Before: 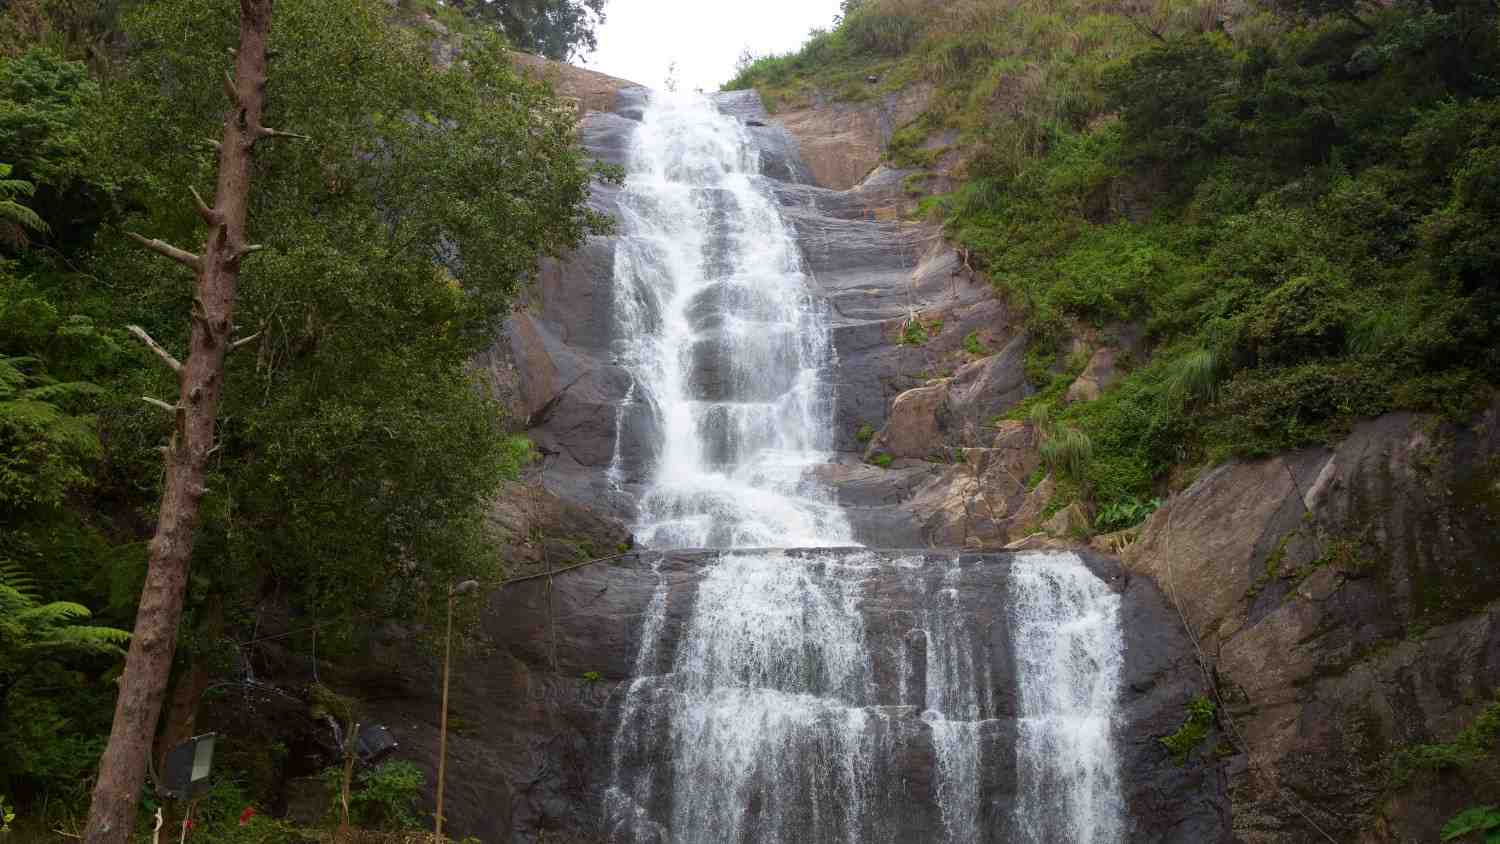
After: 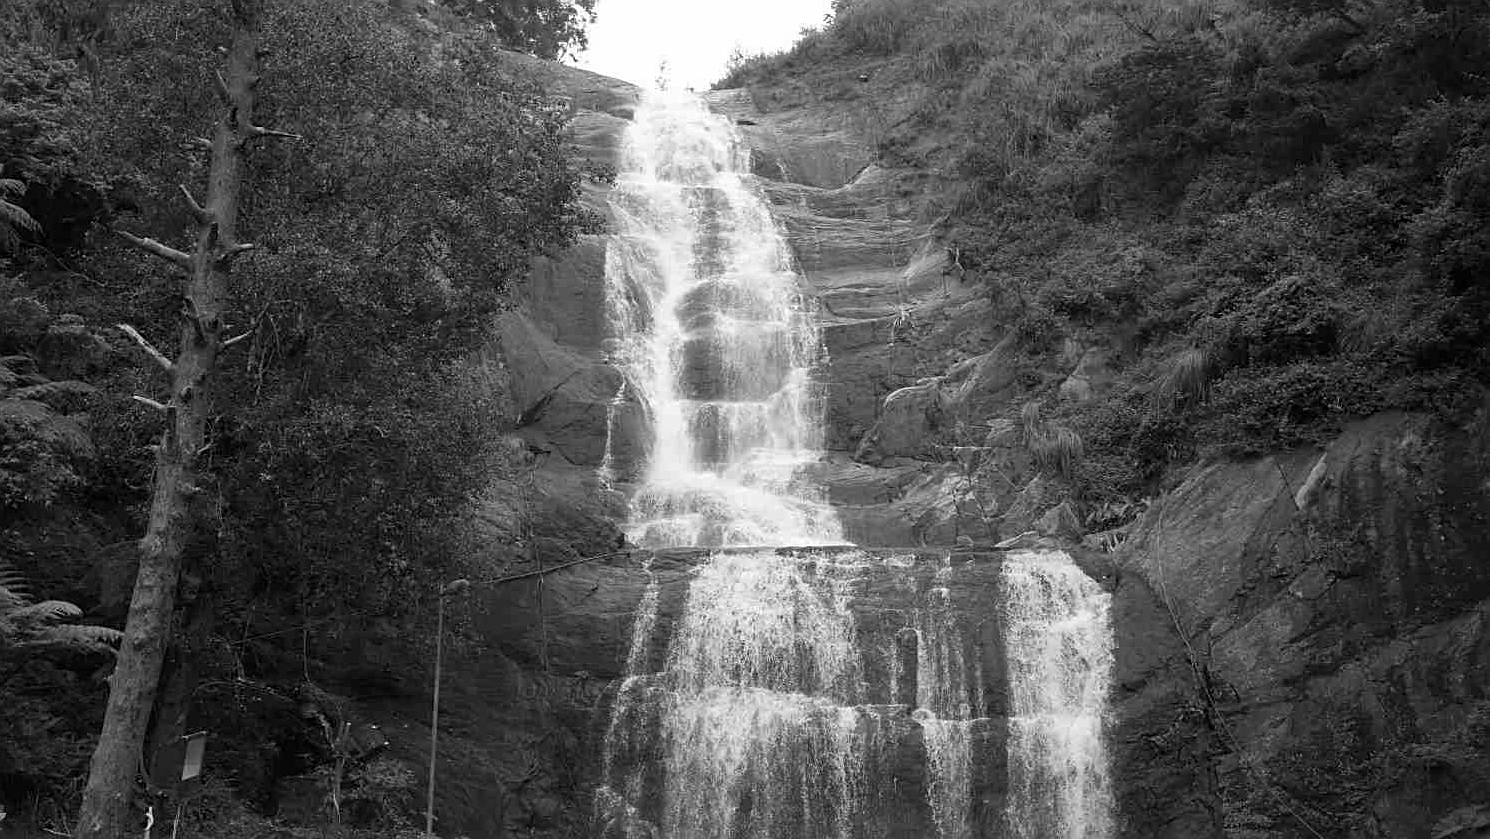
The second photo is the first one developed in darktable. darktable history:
sharpen: on, module defaults
white balance: red 0.978, blue 0.999
crop and rotate: left 0.614%, top 0.179%, bottom 0.309%
monochrome: on, module defaults
